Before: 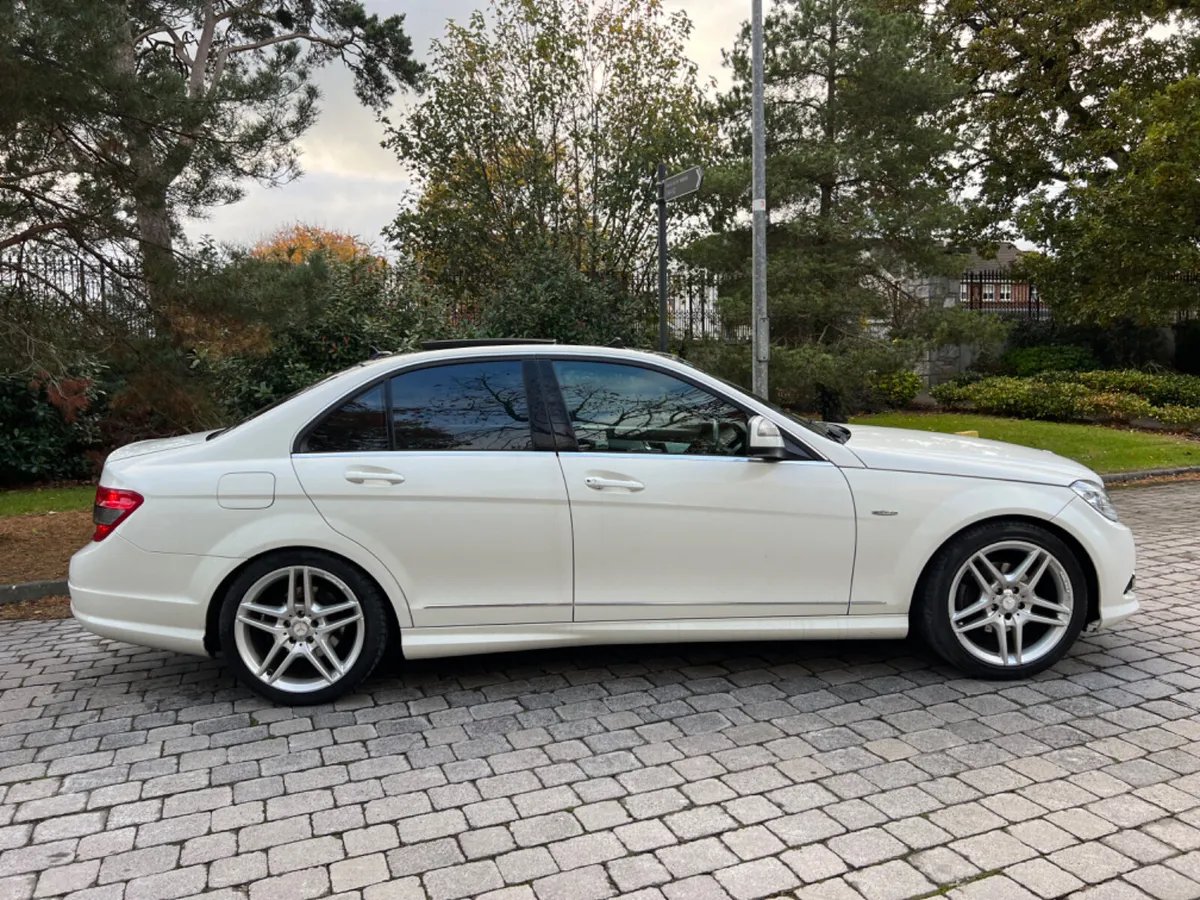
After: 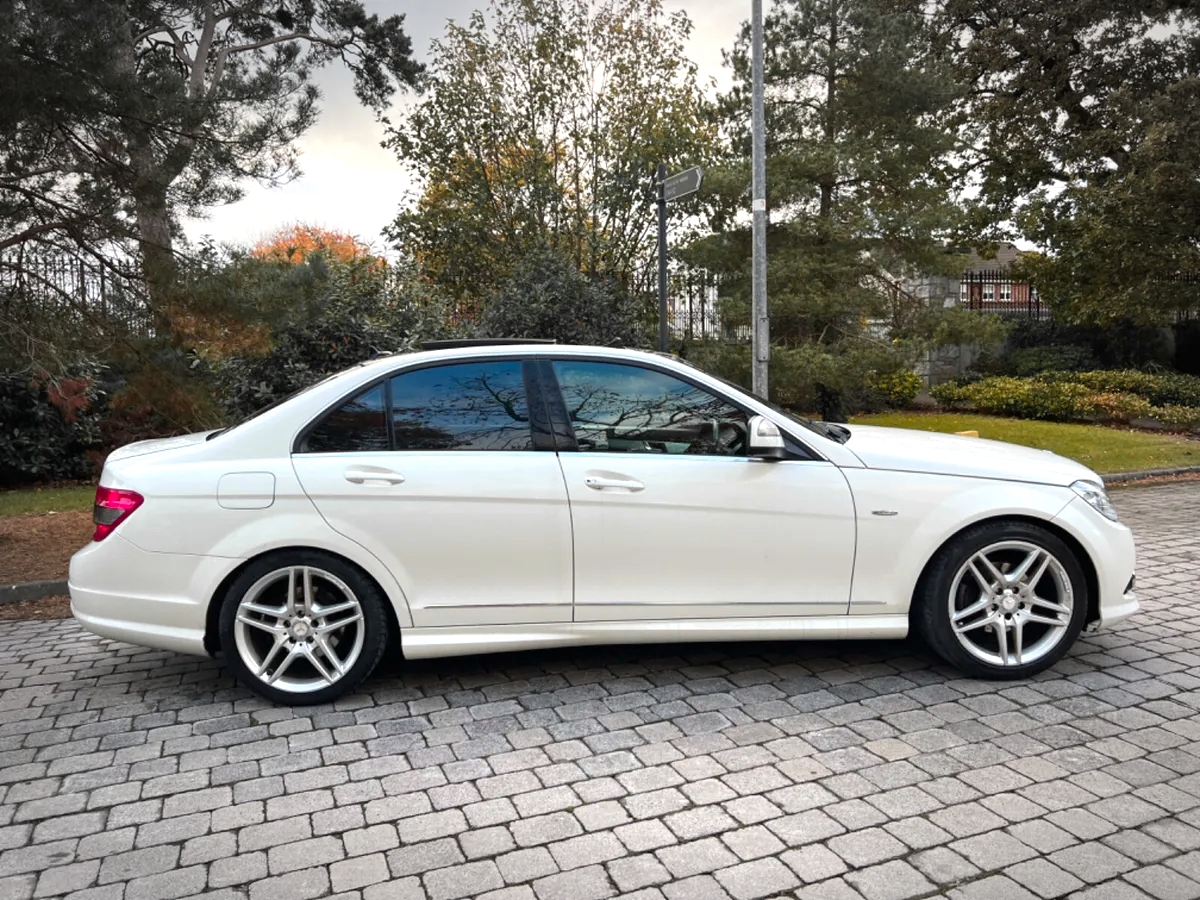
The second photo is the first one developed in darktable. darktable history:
exposure: black level correction 0, exposure 0.5 EV, compensate highlight preservation false
color zones: curves: ch1 [(0.29, 0.492) (0.373, 0.185) (0.509, 0.481)]; ch2 [(0.25, 0.462) (0.749, 0.457)], mix 40.67%
vignetting: fall-off start 79.43%, saturation -0.649, width/height ratio 1.327, unbound false
